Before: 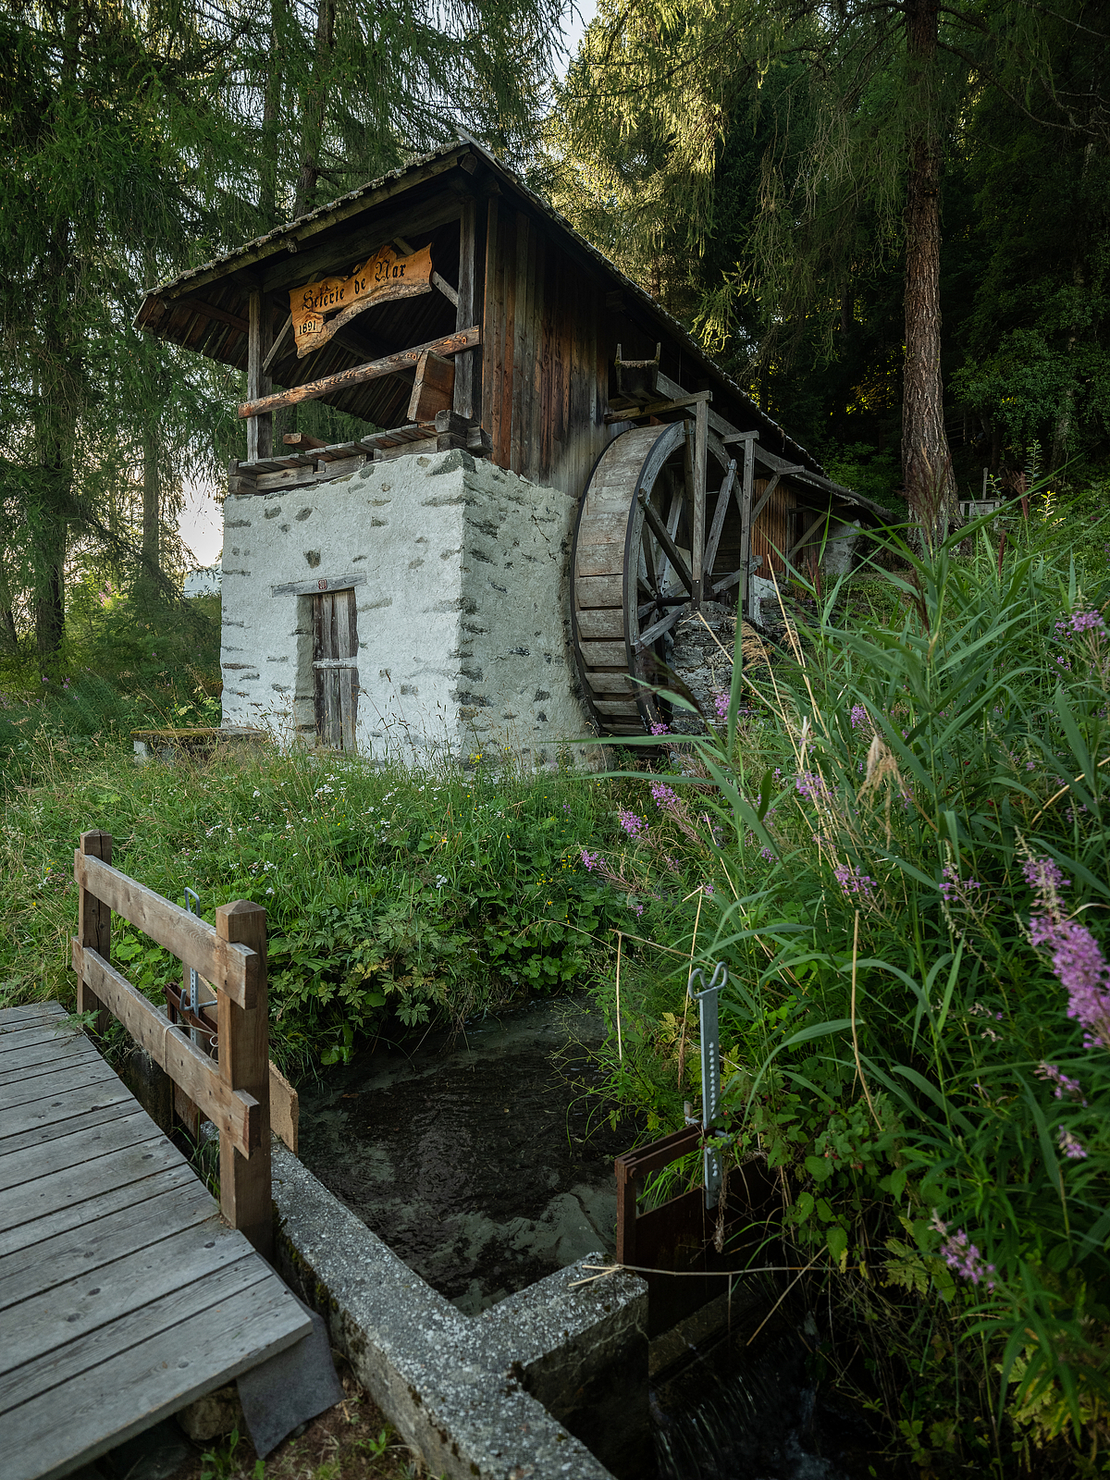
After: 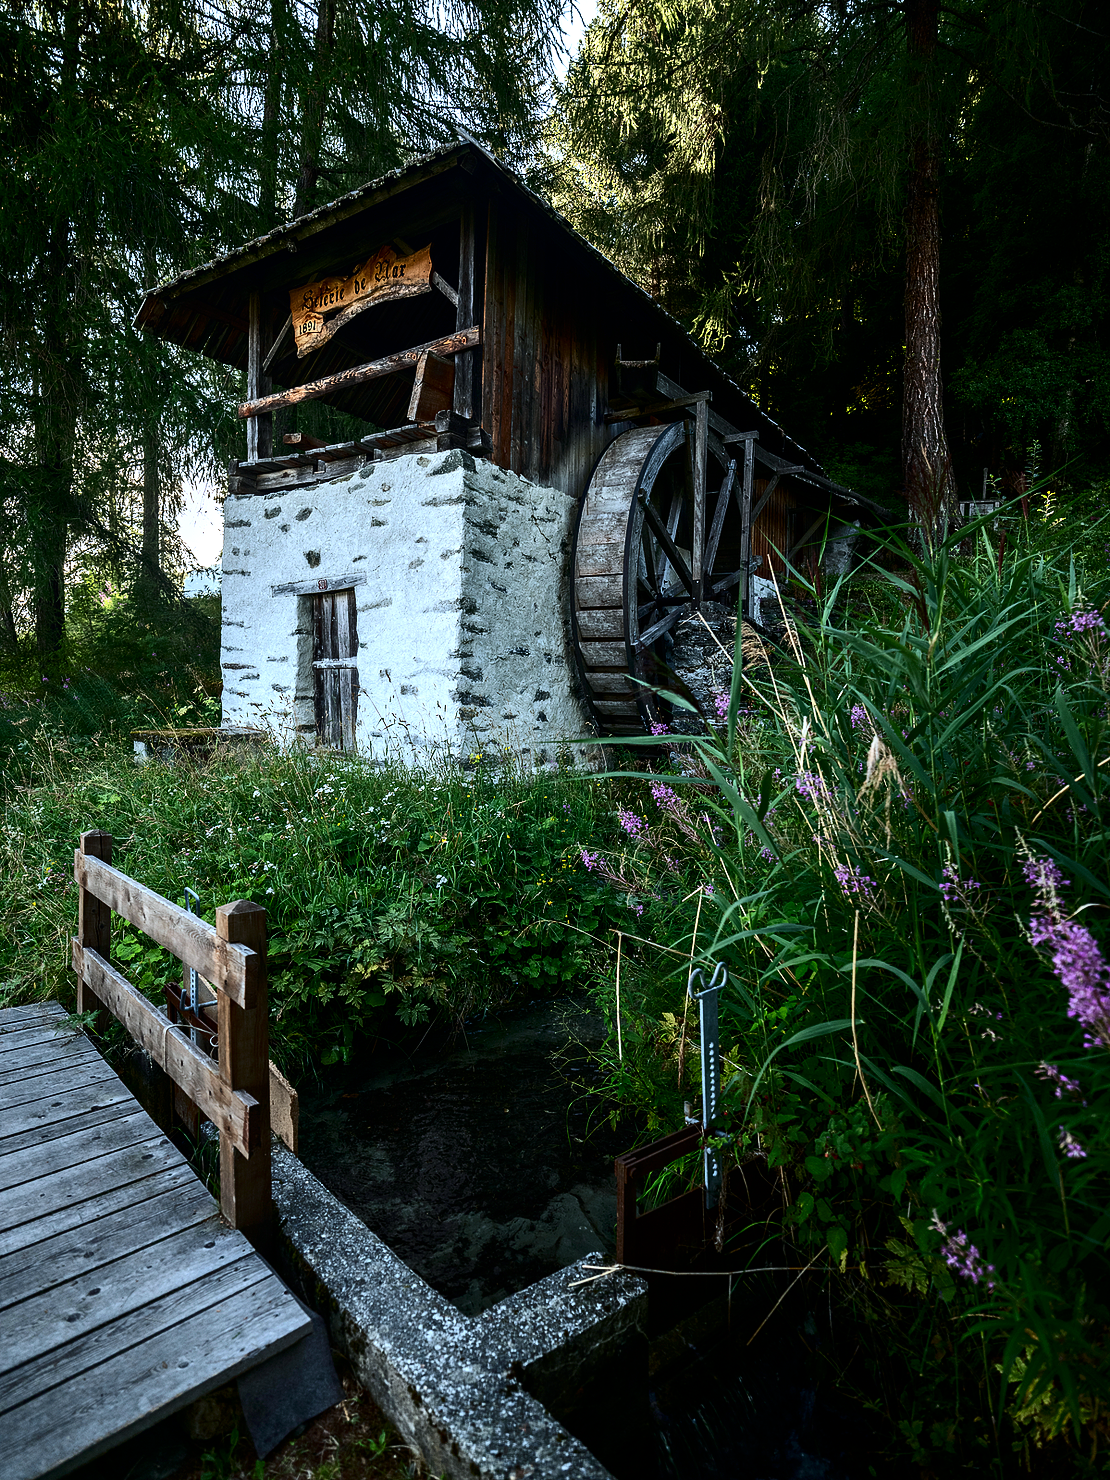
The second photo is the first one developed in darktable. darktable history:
color calibration: illuminant custom, x 0.371, y 0.383, temperature 4279.73 K
contrast brightness saturation: contrast 0.205, brightness -0.105, saturation 0.096
tone equalizer: -8 EV -0.751 EV, -7 EV -0.707 EV, -6 EV -0.615 EV, -5 EV -0.407 EV, -3 EV 0.37 EV, -2 EV 0.6 EV, -1 EV 0.684 EV, +0 EV 0.772 EV, edges refinement/feathering 500, mask exposure compensation -1.57 EV, preserve details no
